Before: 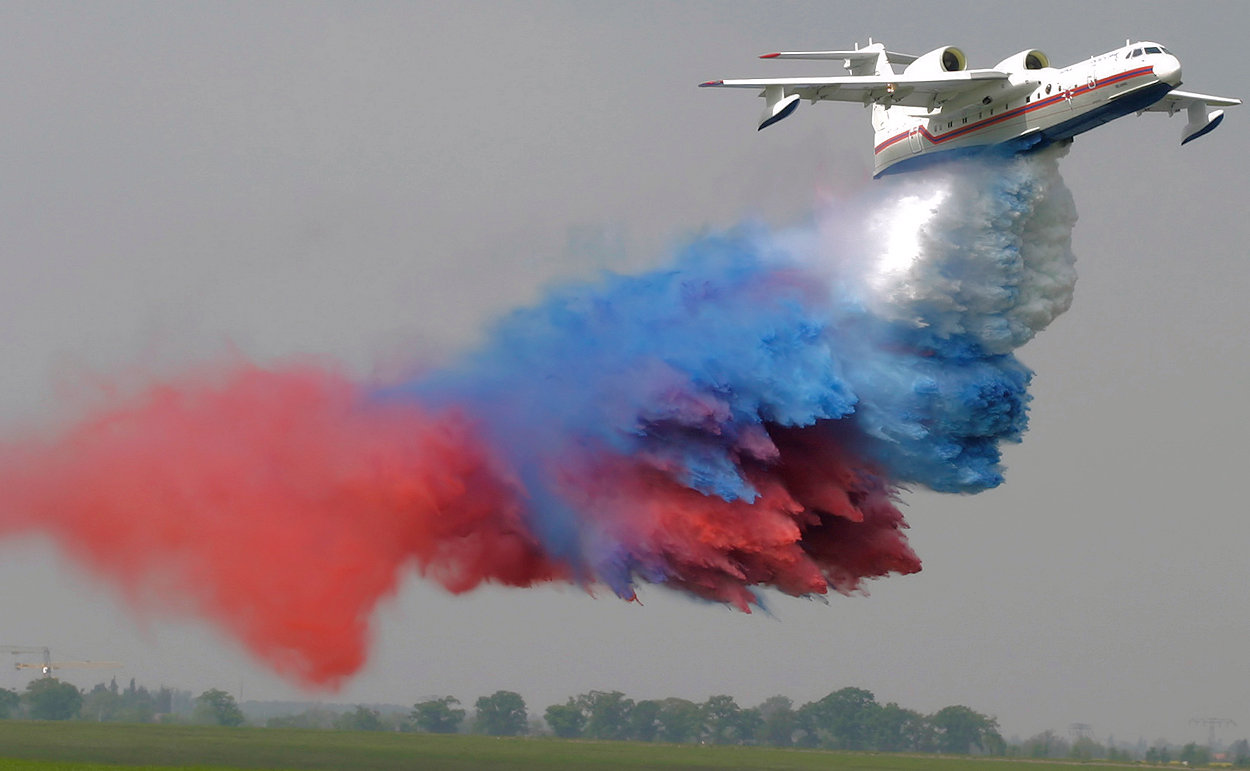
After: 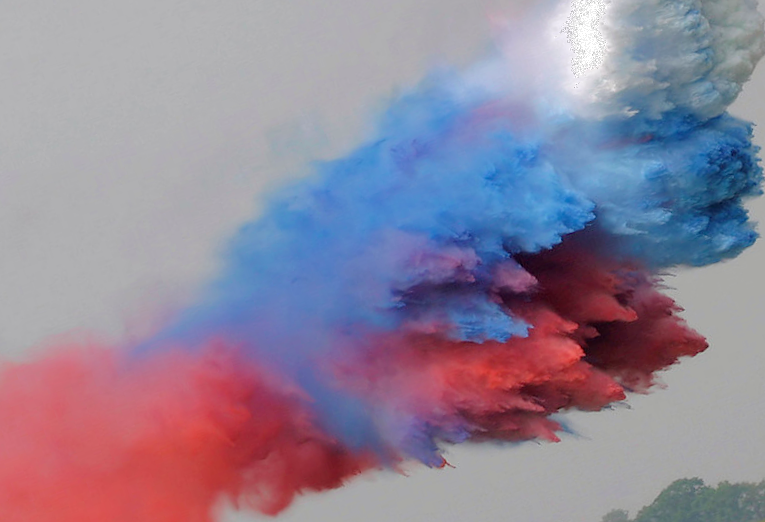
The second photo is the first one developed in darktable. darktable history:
filmic rgb: black relative exposure -15.11 EV, white relative exposure 3 EV, target black luminance 0%, hardness 9.35, latitude 98.74%, contrast 0.911, shadows ↔ highlights balance 0.543%, color science v4 (2020)
crop and rotate: angle 18.36°, left 6.928%, right 3.719%, bottom 1.156%
exposure: black level correction 0.001, exposure 0.5 EV, compensate highlight preservation false
